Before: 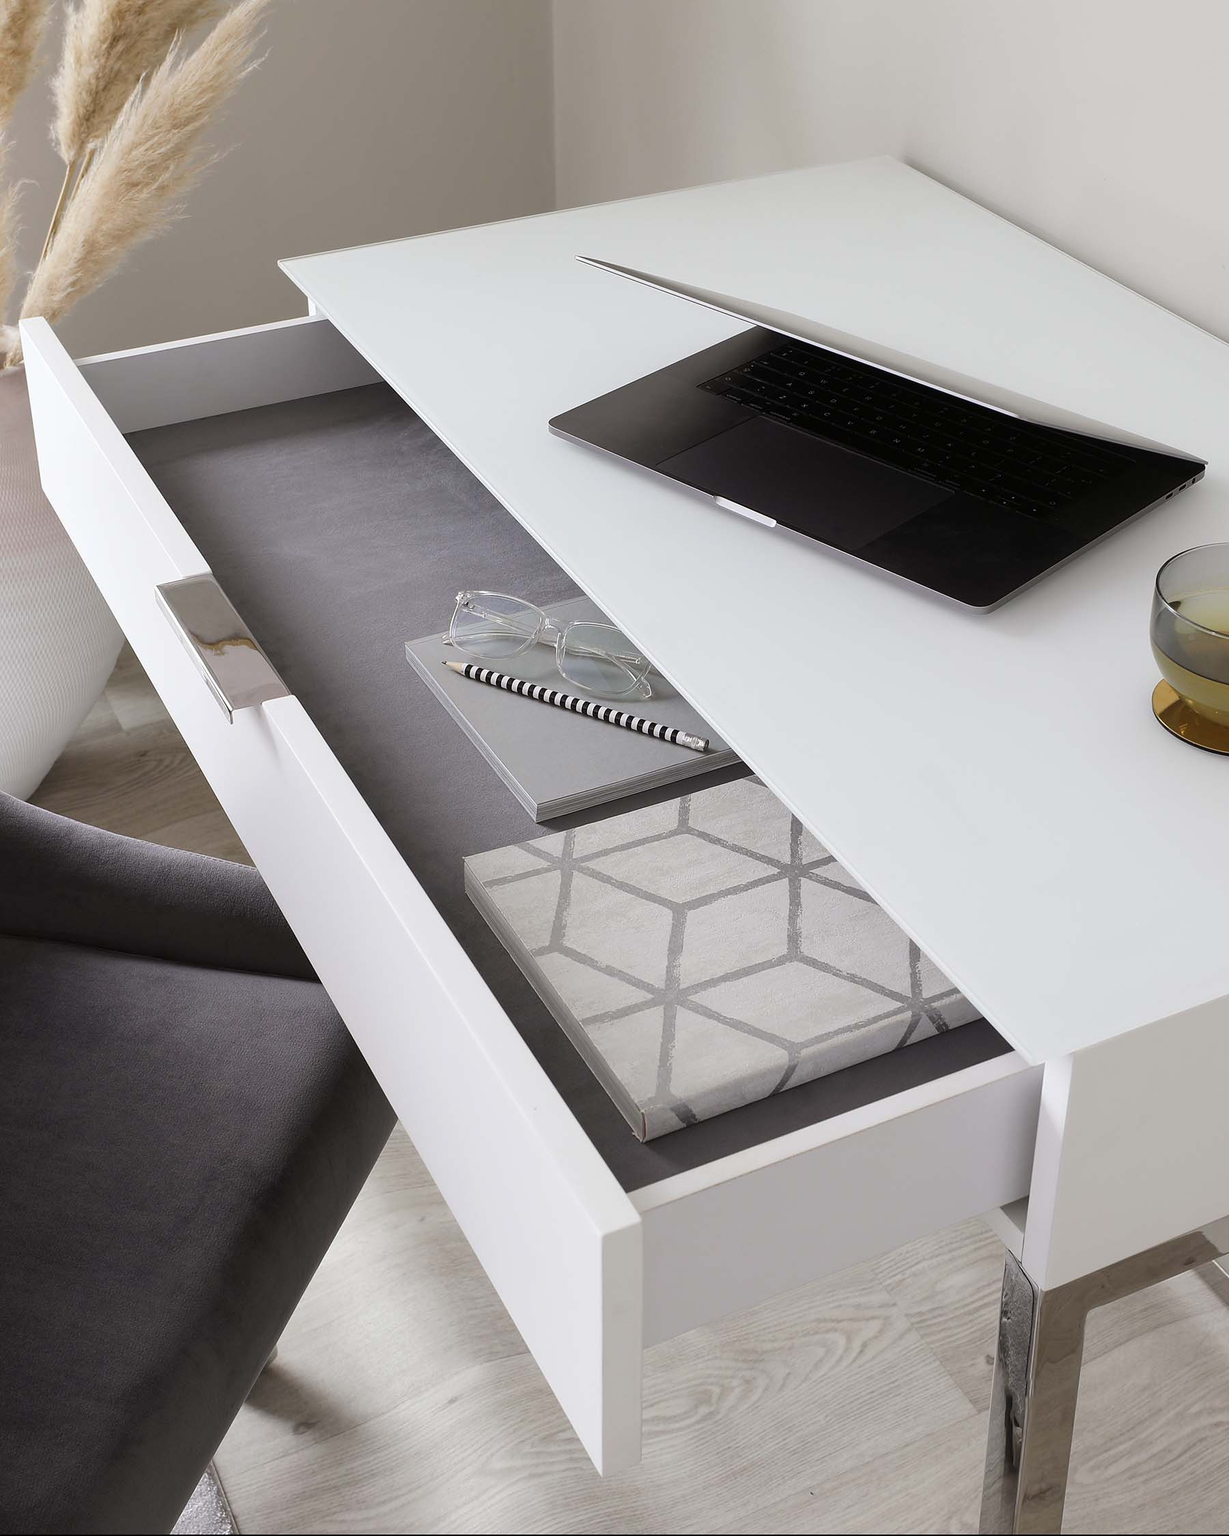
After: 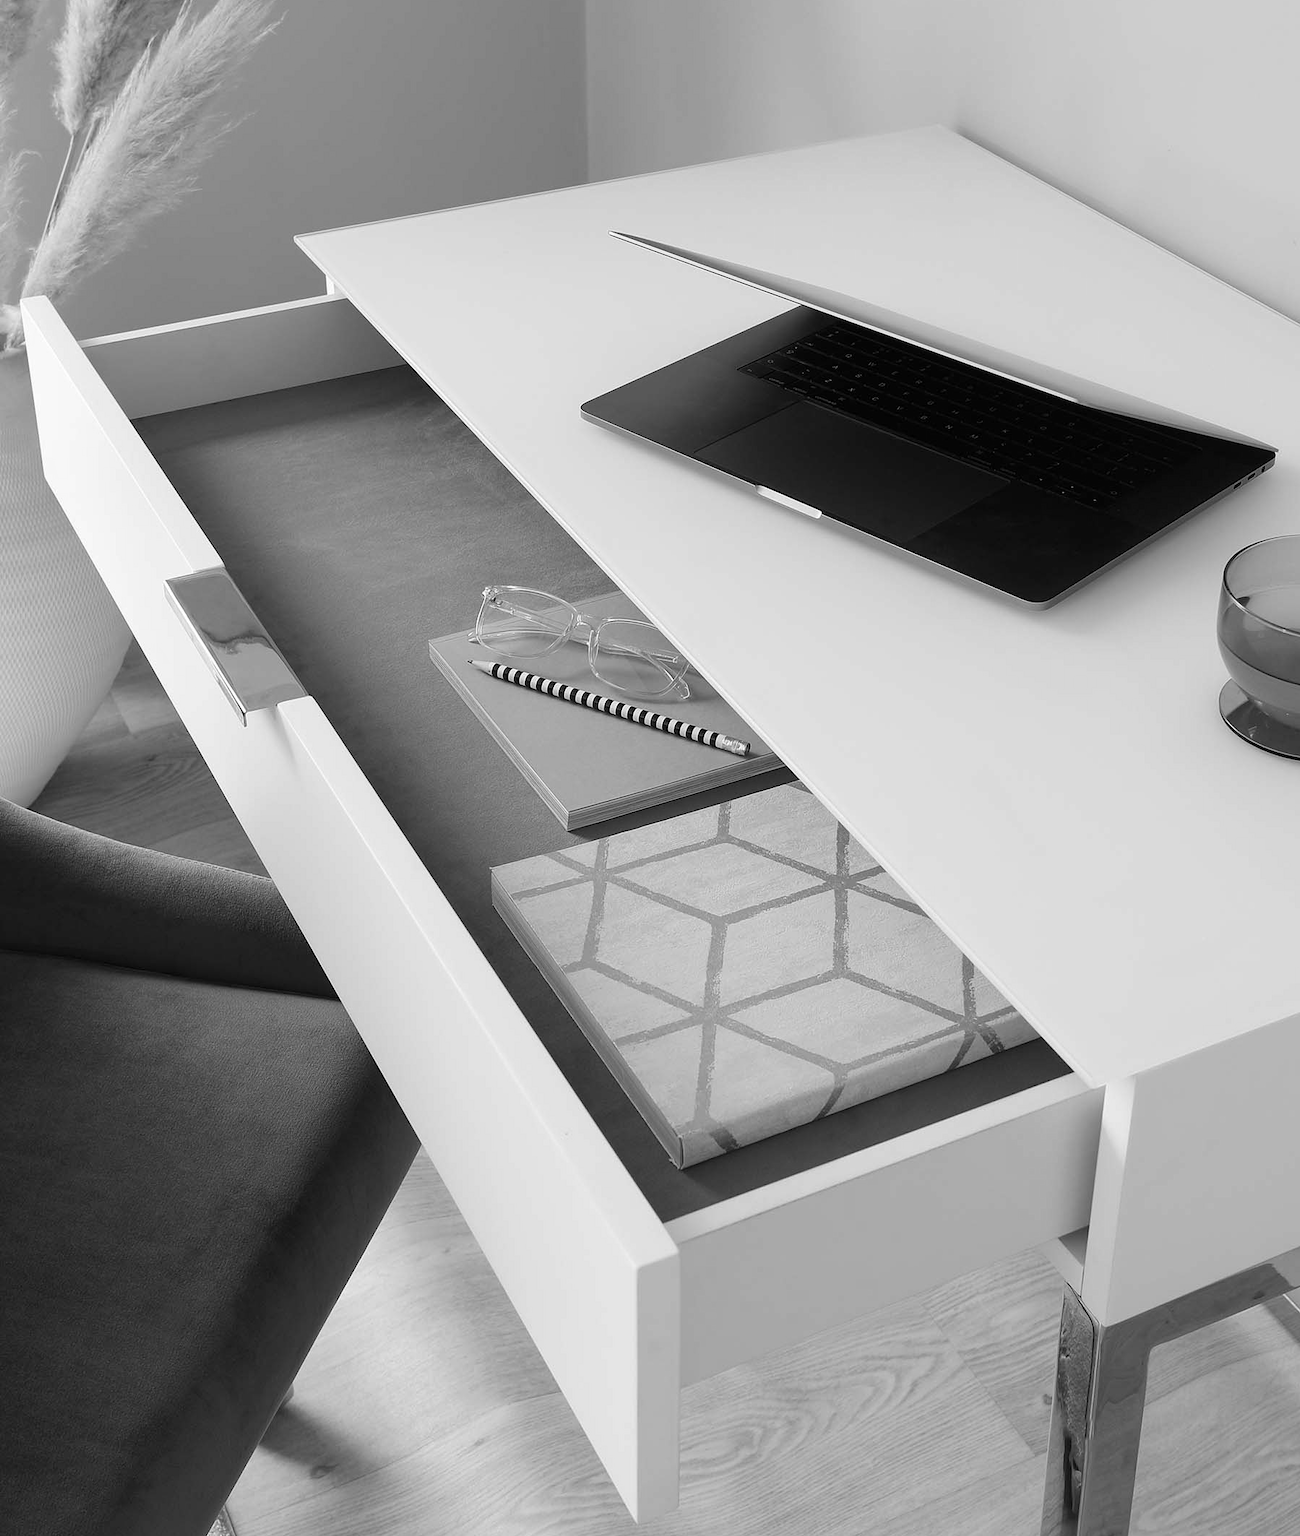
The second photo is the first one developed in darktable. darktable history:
monochrome: on, module defaults
crop and rotate: top 2.479%, bottom 3.018%
